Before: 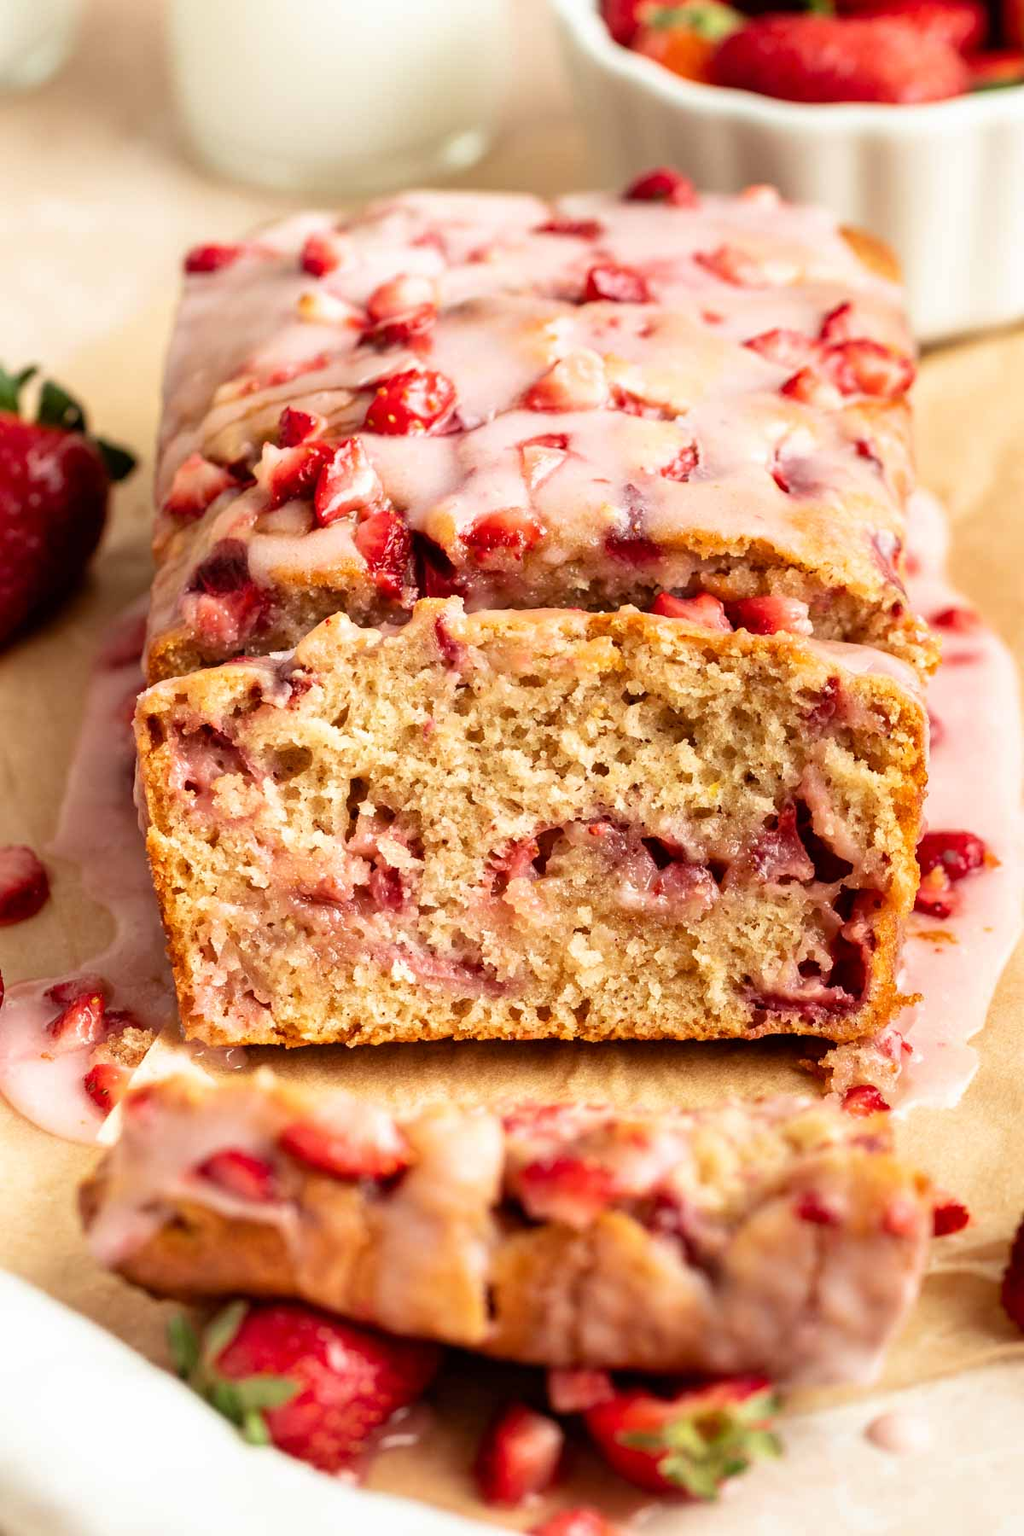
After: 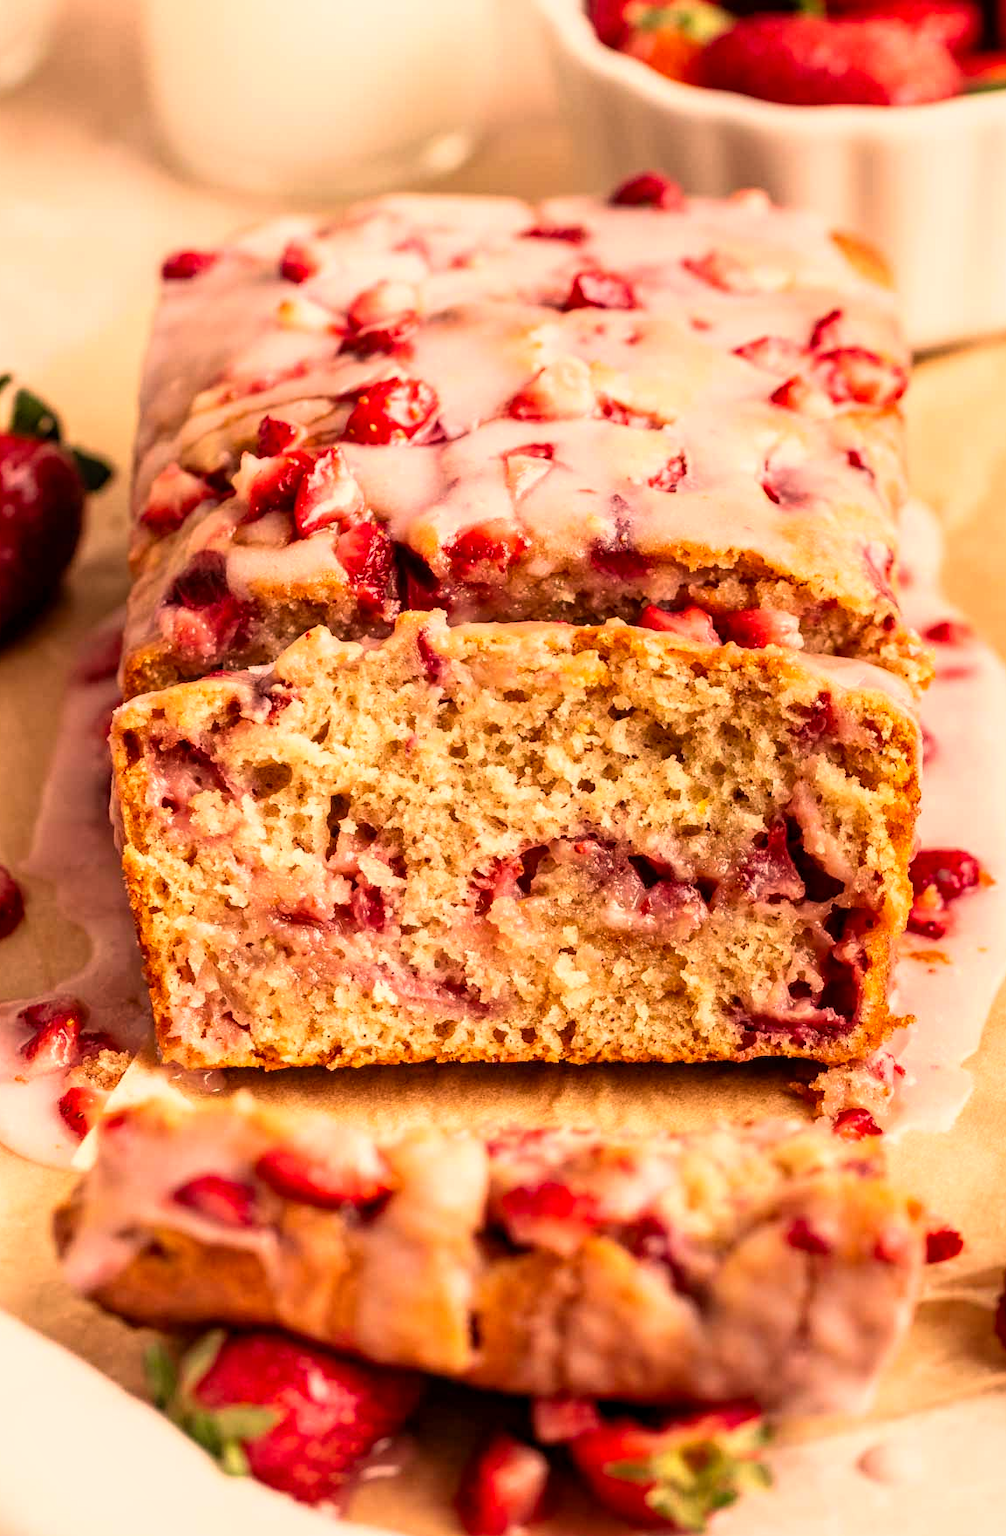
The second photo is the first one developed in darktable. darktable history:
crop and rotate: left 2.642%, right 1.073%, bottom 2.099%
local contrast: on, module defaults
color correction: highlights a* 20.88, highlights b* 19.79
shadows and highlights: shadows 0.026, highlights 40.39, highlights color adjustment 49.9%
